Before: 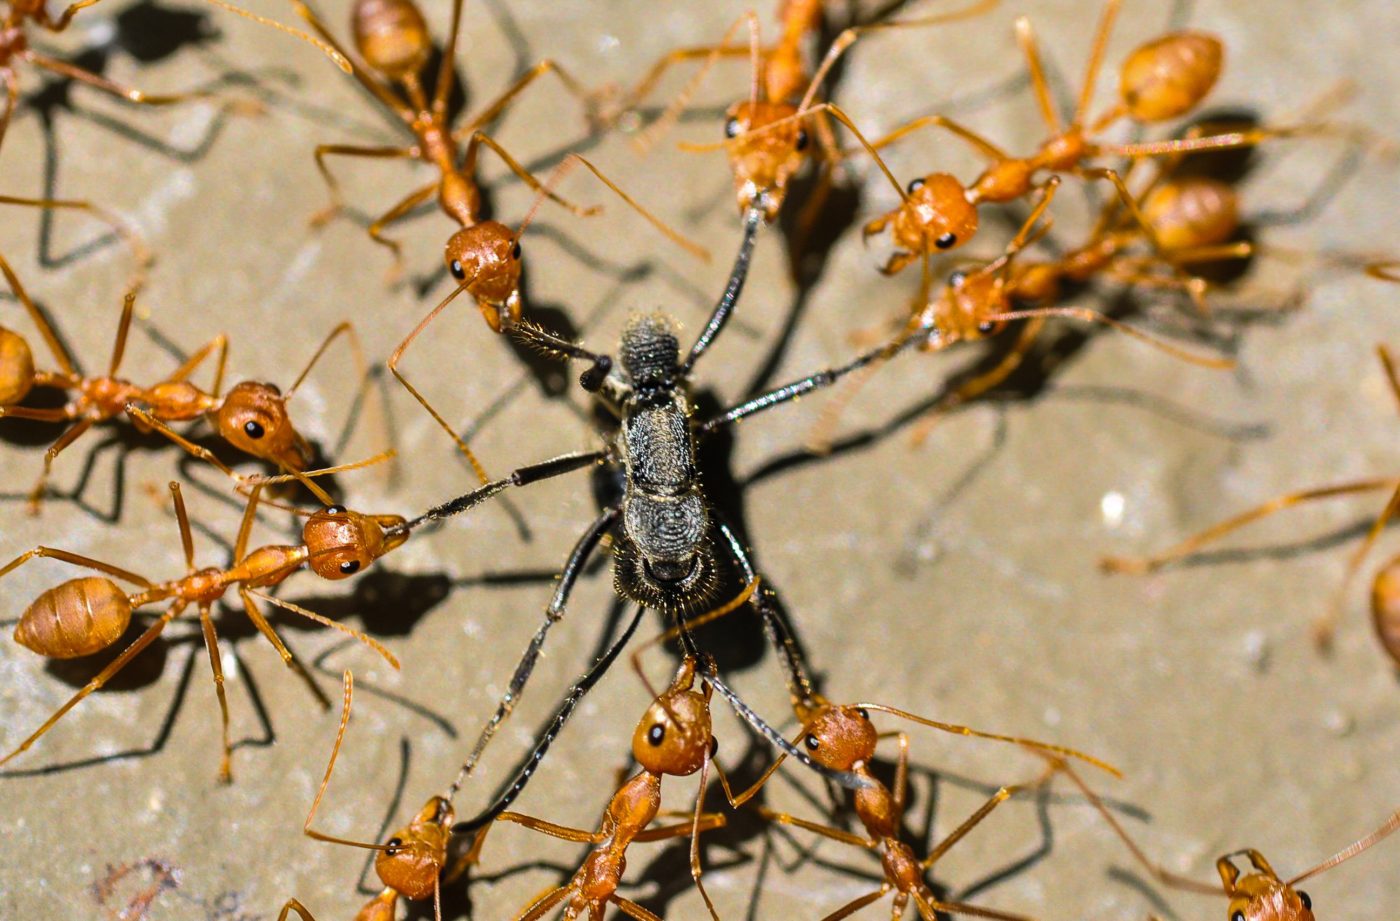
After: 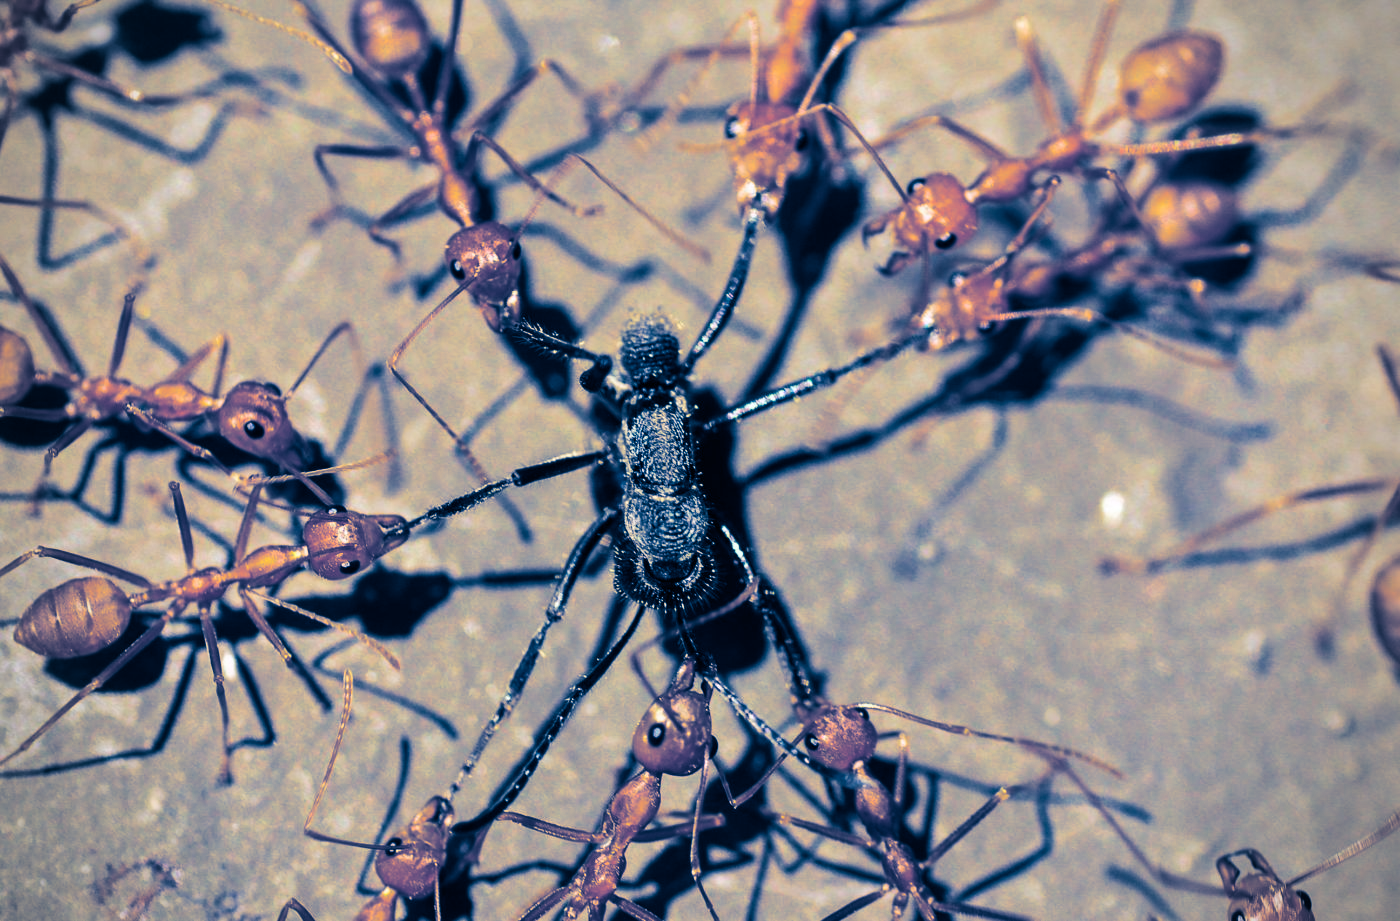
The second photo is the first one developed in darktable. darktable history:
split-toning: shadows › hue 226.8°, shadows › saturation 1, highlights › saturation 0, balance -61.41
color zones: curves: ch1 [(0.25, 0.5) (0.747, 0.71)]
vignetting: on, module defaults
